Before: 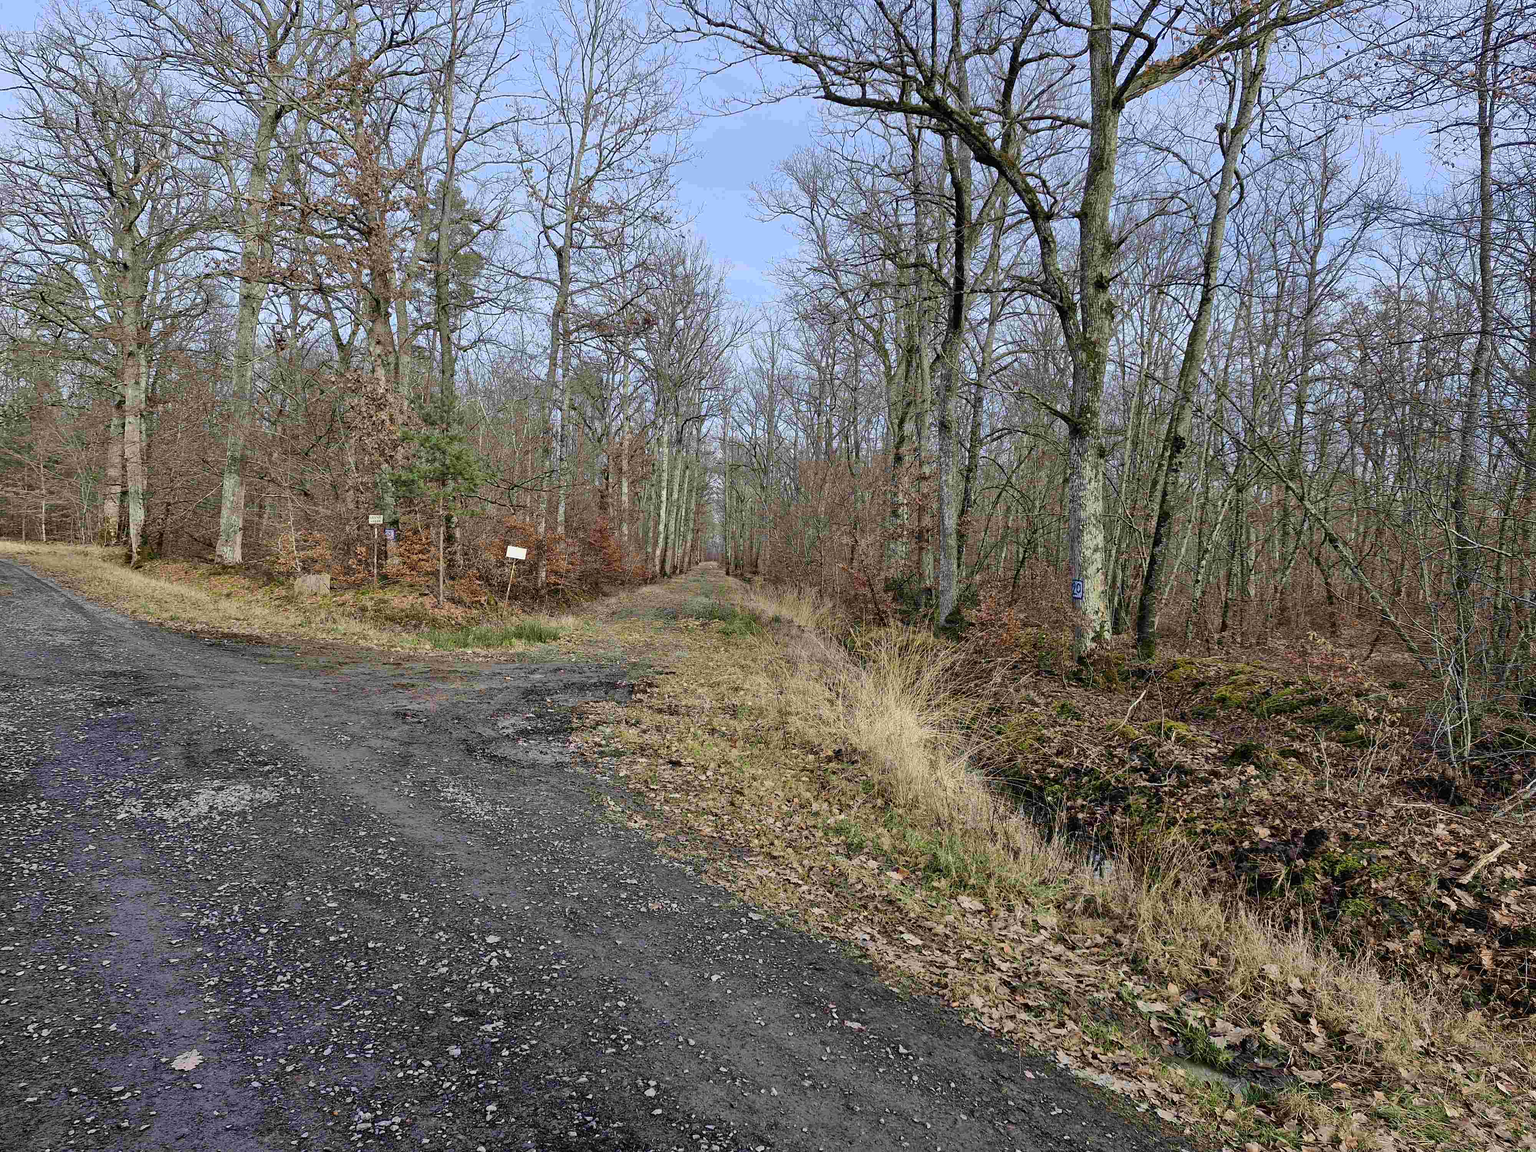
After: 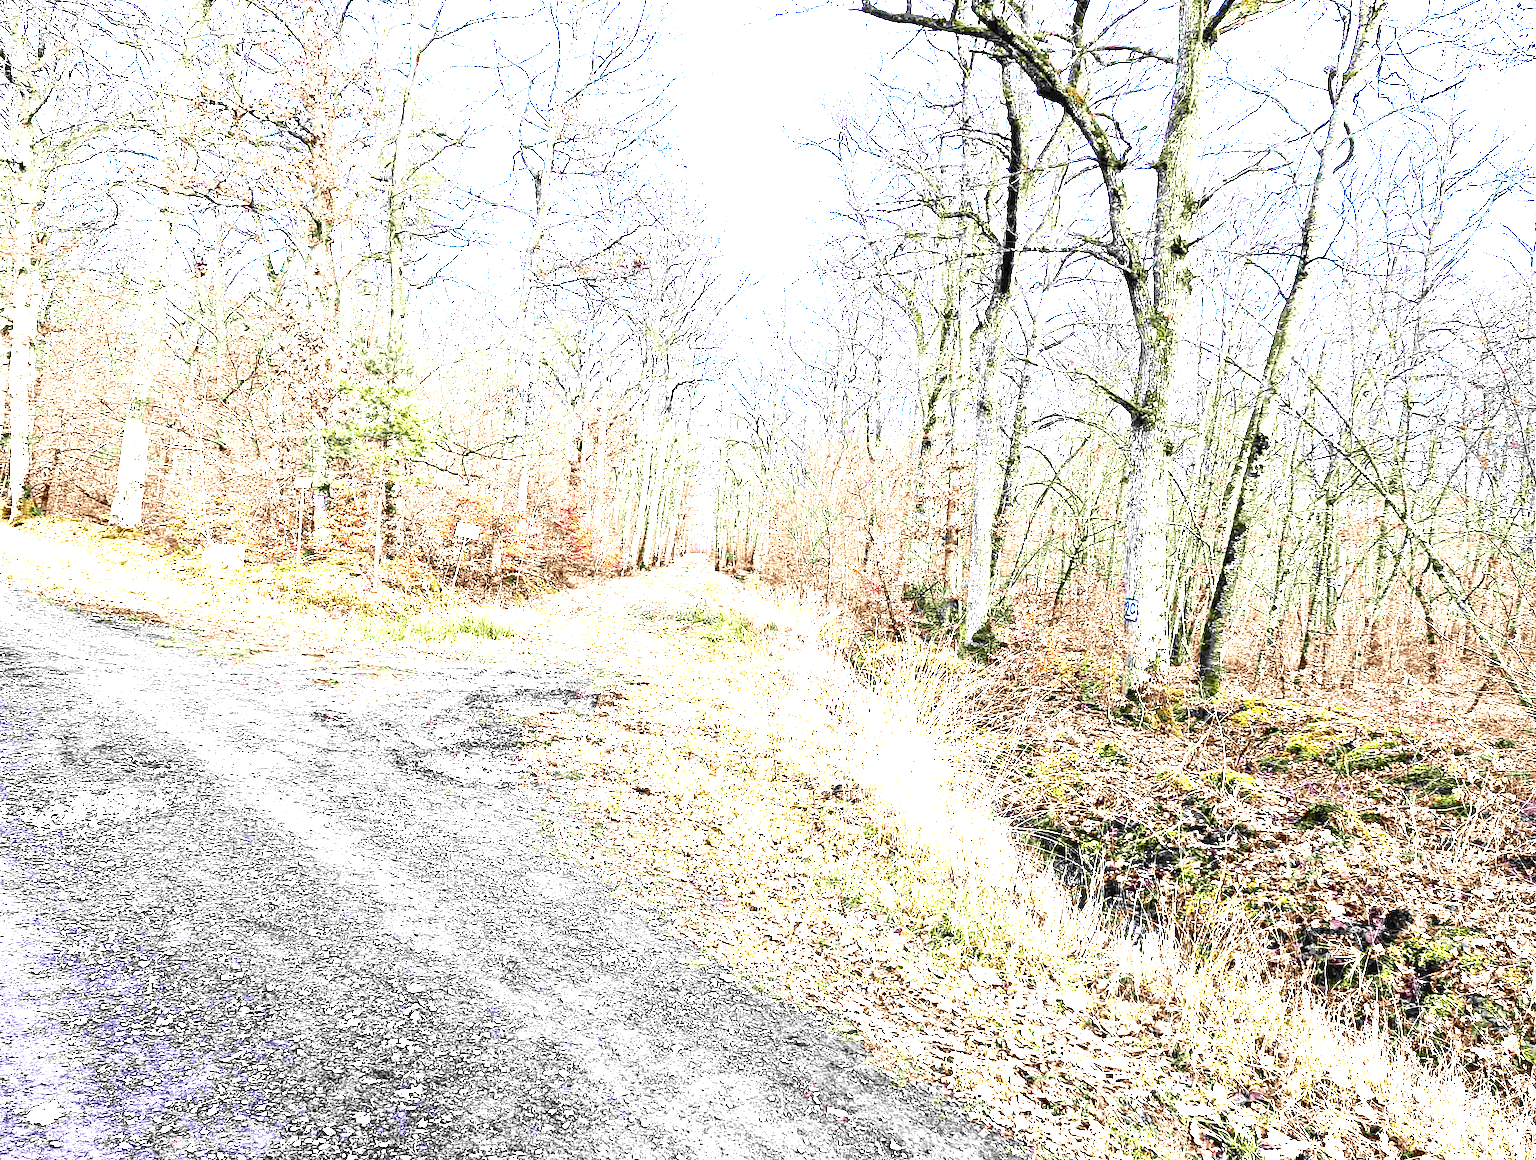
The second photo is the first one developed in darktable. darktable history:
exposure: black level correction 0.001, exposure 2.613 EV, compensate highlight preservation false
tone equalizer: -8 EV -0.783 EV, -7 EV -0.712 EV, -6 EV -0.592 EV, -5 EV -0.368 EV, -3 EV 0.39 EV, -2 EV 0.6 EV, -1 EV 0.691 EV, +0 EV 0.774 EV, edges refinement/feathering 500, mask exposure compensation -1.57 EV, preserve details no
crop and rotate: angle -3.04°, left 5.249%, top 5.19%, right 4.785%, bottom 4.194%
